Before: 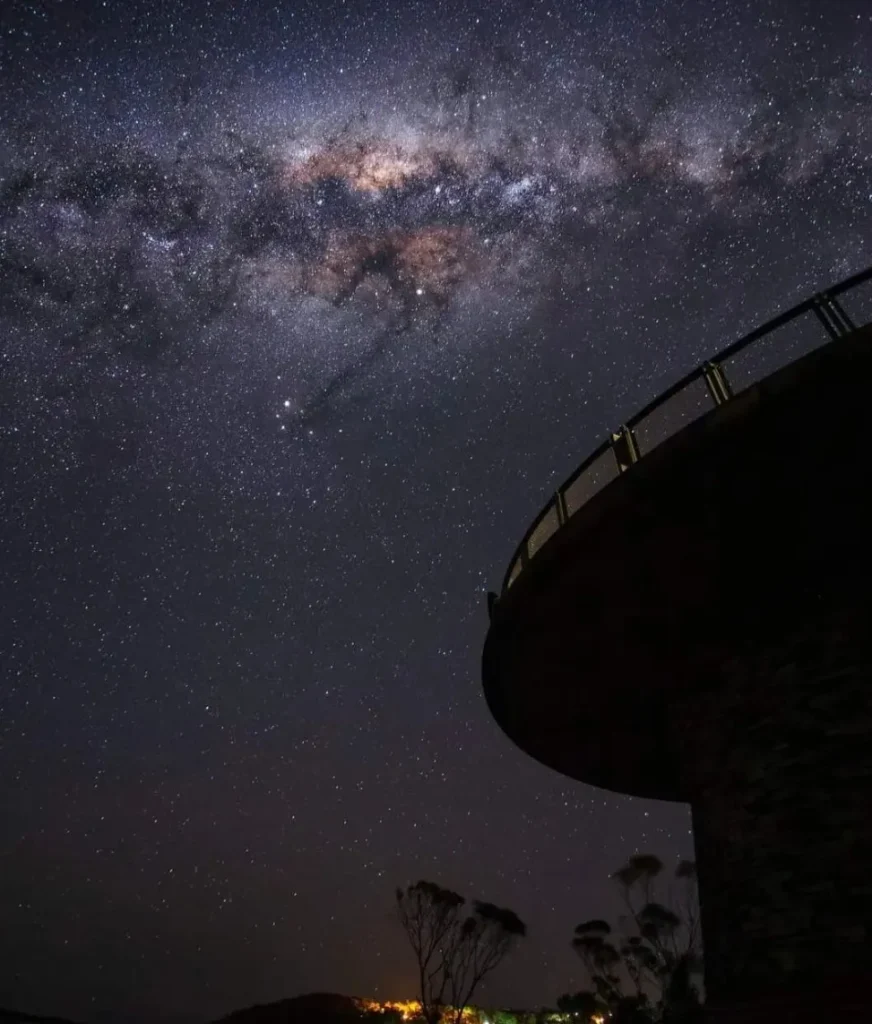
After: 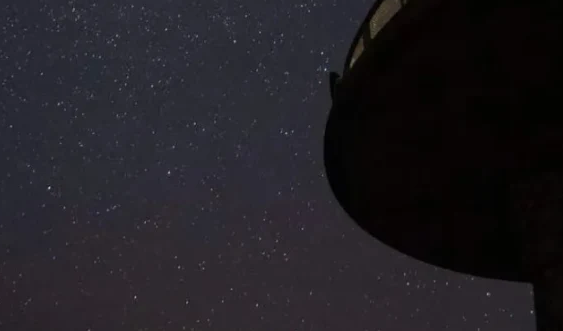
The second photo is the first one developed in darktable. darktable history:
crop: left 18.155%, top 50.791%, right 17.266%, bottom 16.821%
